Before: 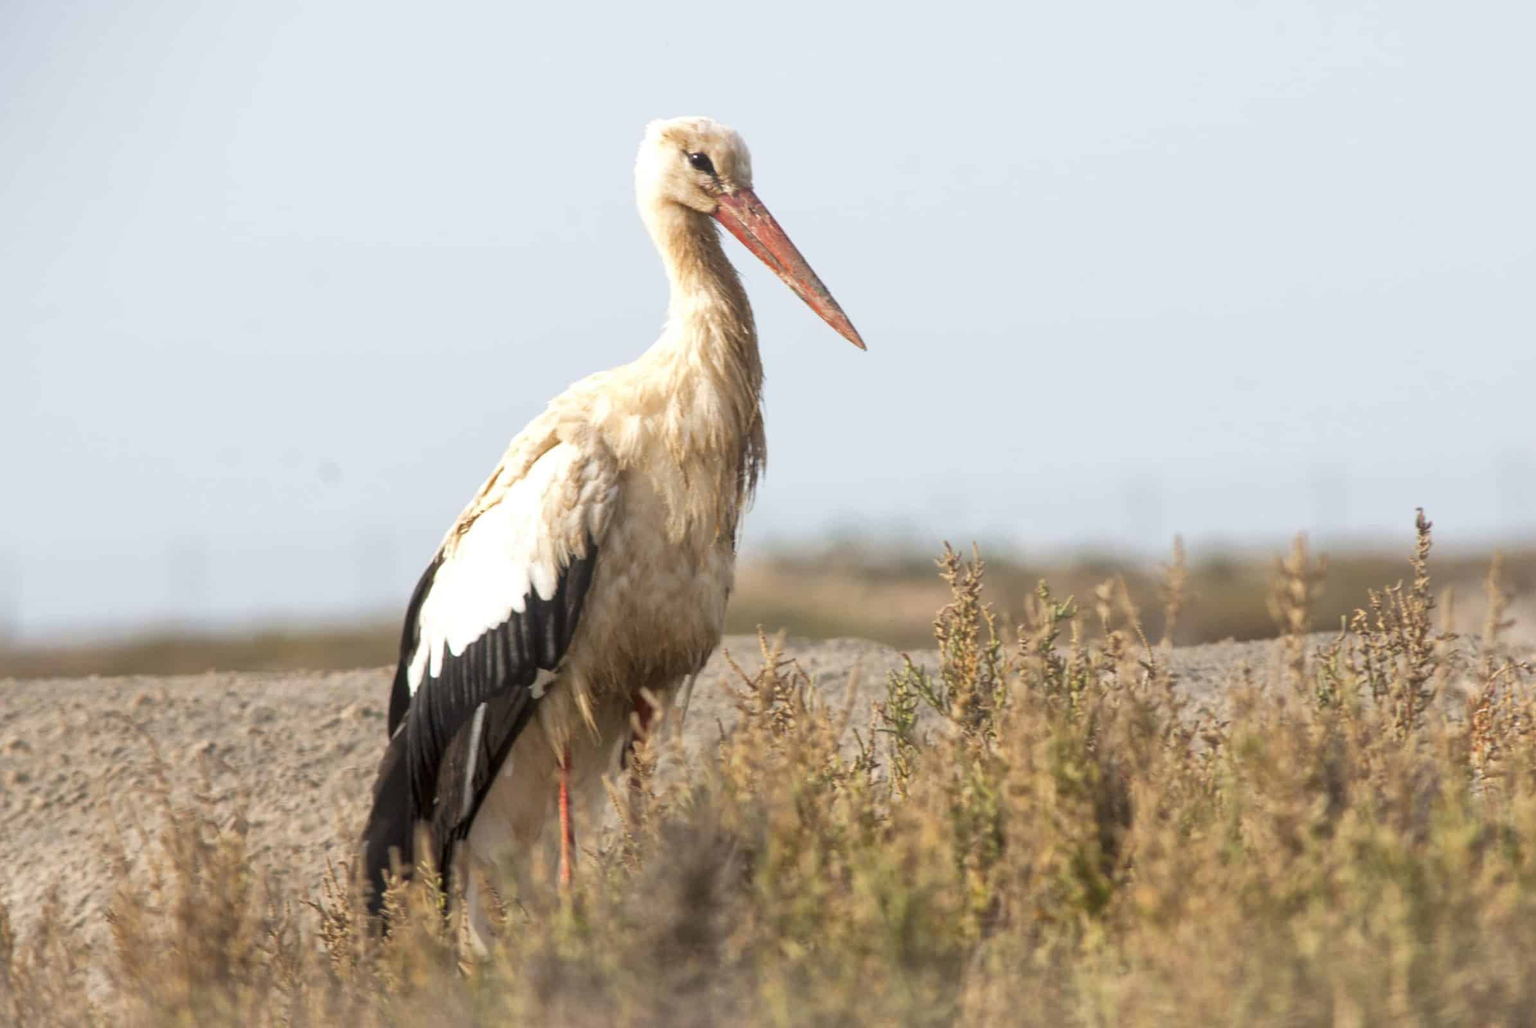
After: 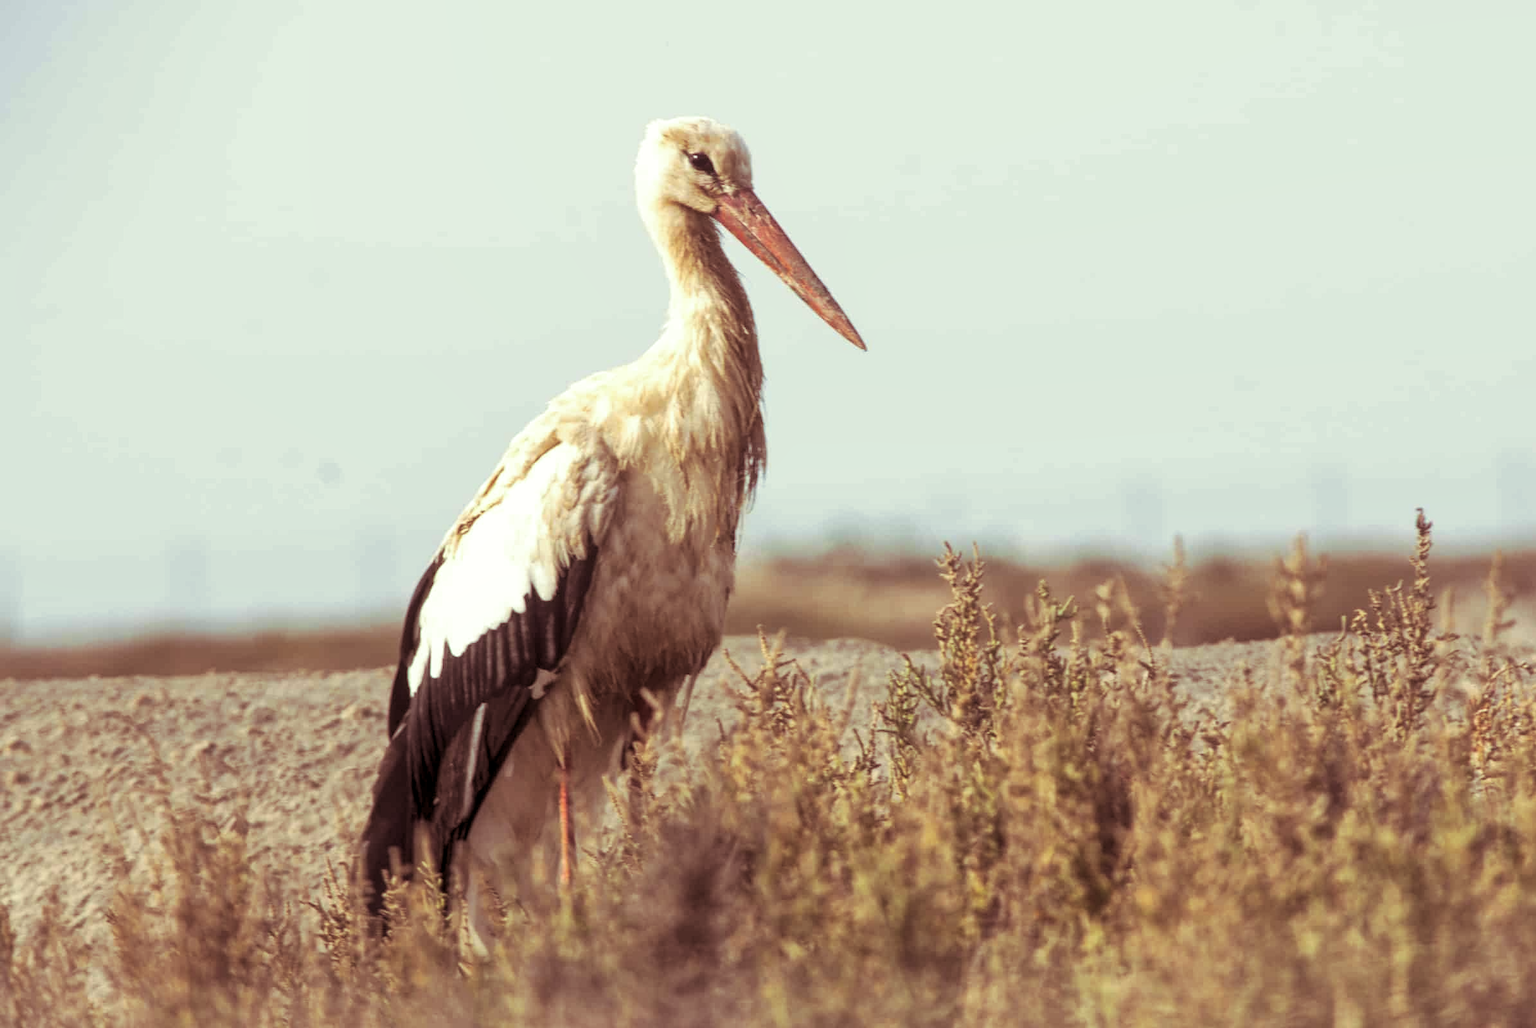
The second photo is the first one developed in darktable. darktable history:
color correction: highlights a* -4.28, highlights b* 6.53
shadows and highlights: radius 331.84, shadows 53.55, highlights -100, compress 94.63%, highlights color adjustment 73.23%, soften with gaussian
split-toning: on, module defaults
local contrast: highlights 100%, shadows 100%, detail 120%, midtone range 0.2
